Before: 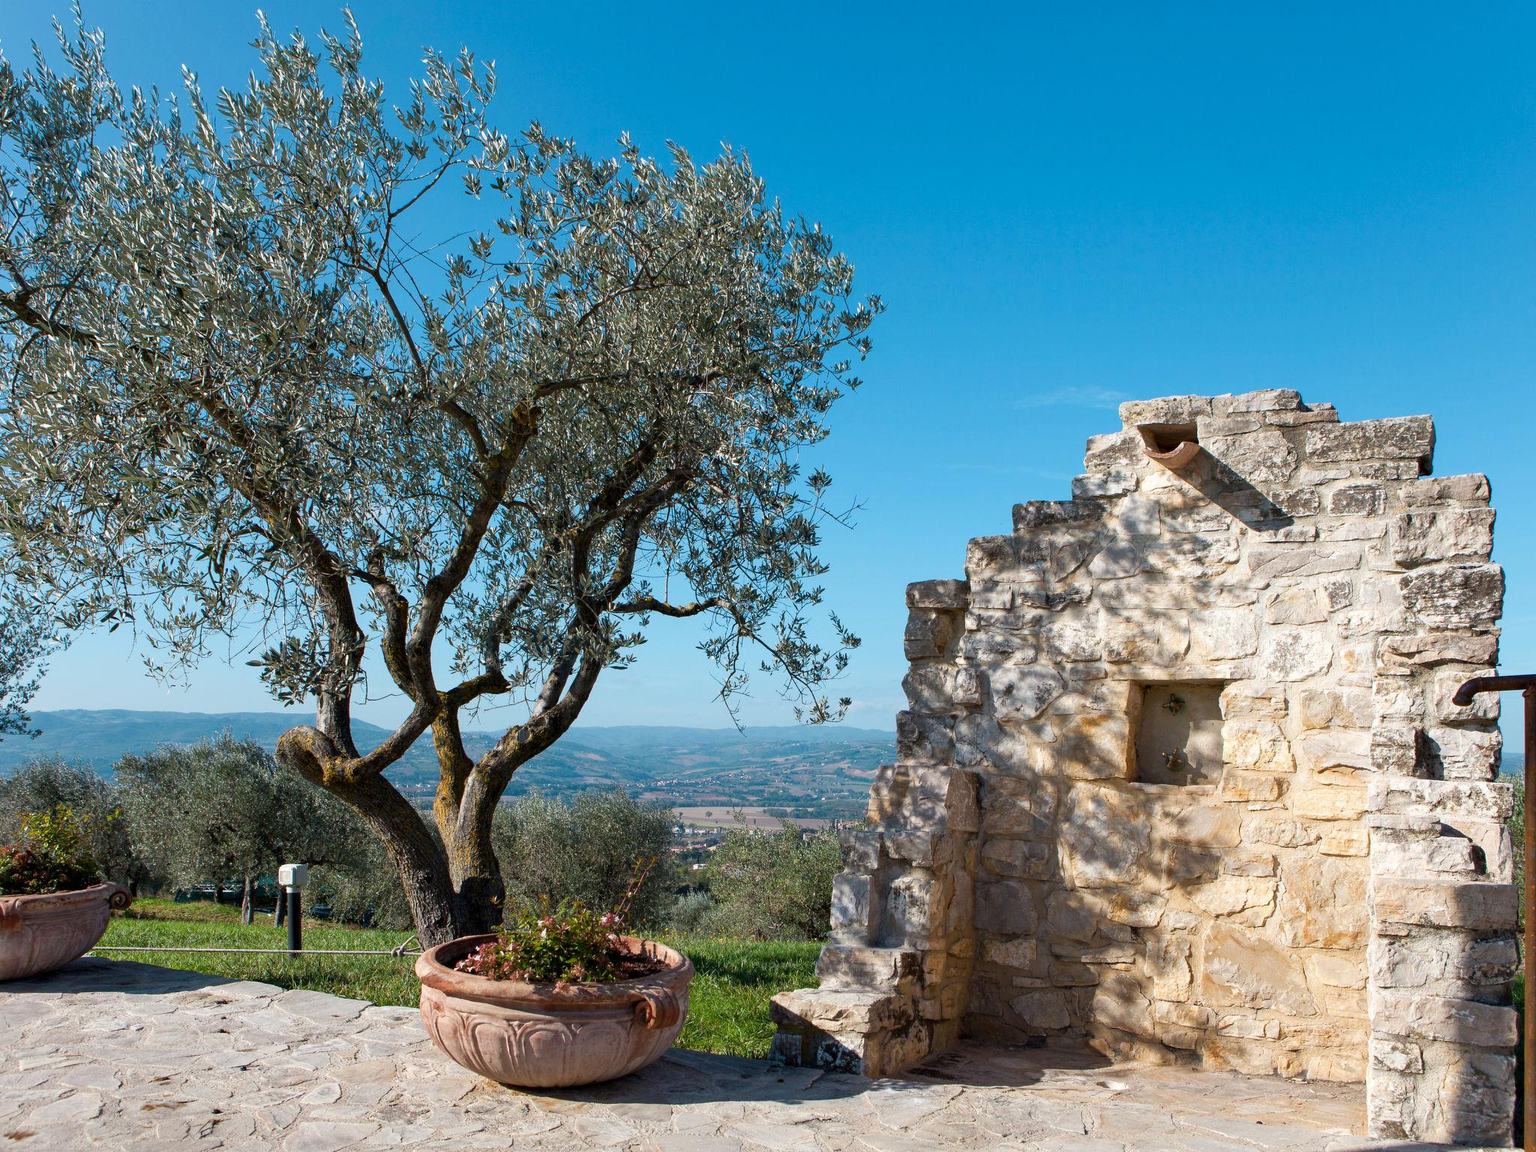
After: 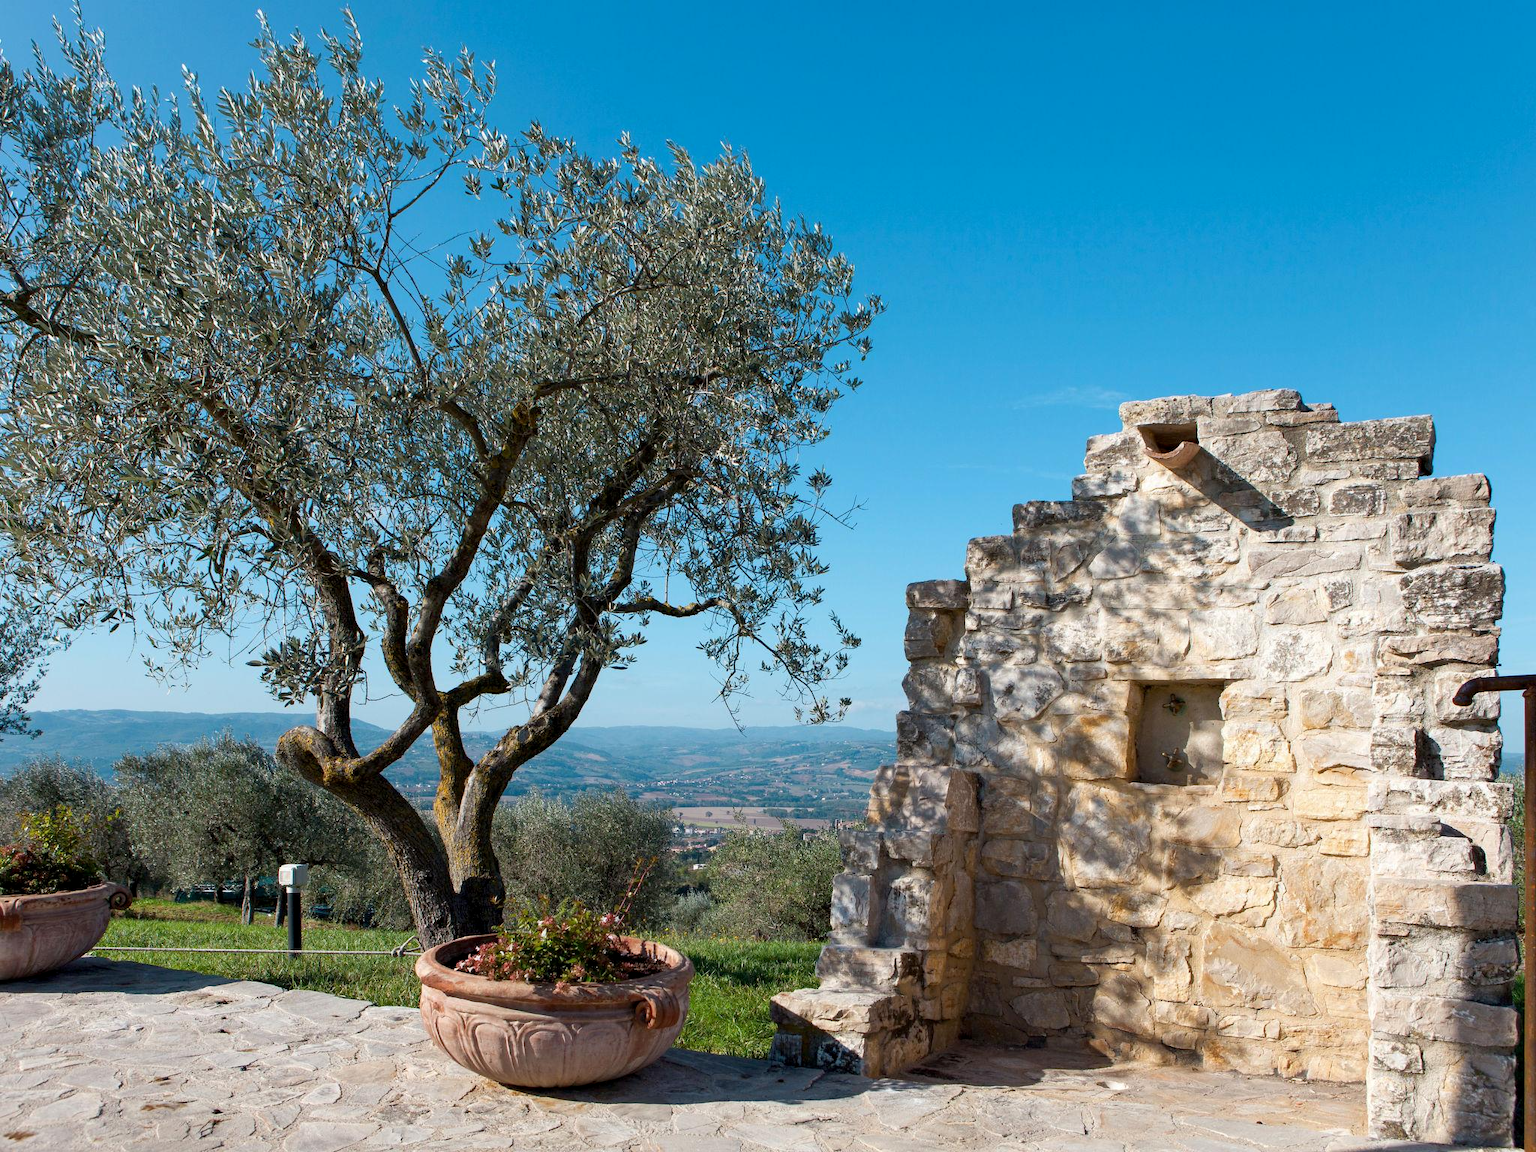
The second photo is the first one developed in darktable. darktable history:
exposure: black level correction 0.001, compensate exposure bias true, compensate highlight preservation false
